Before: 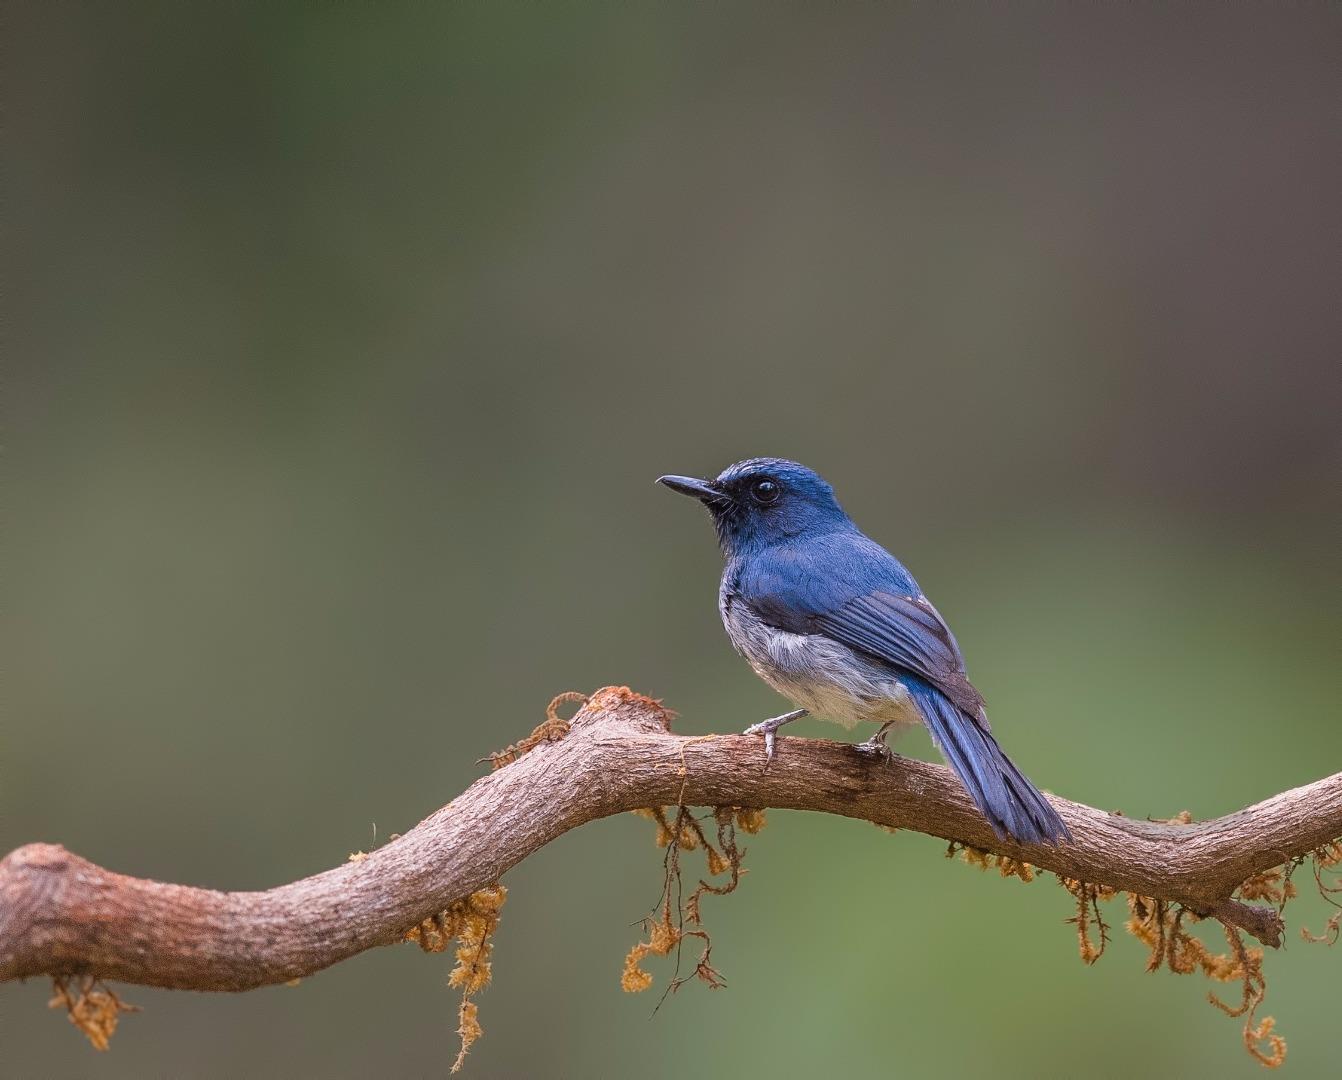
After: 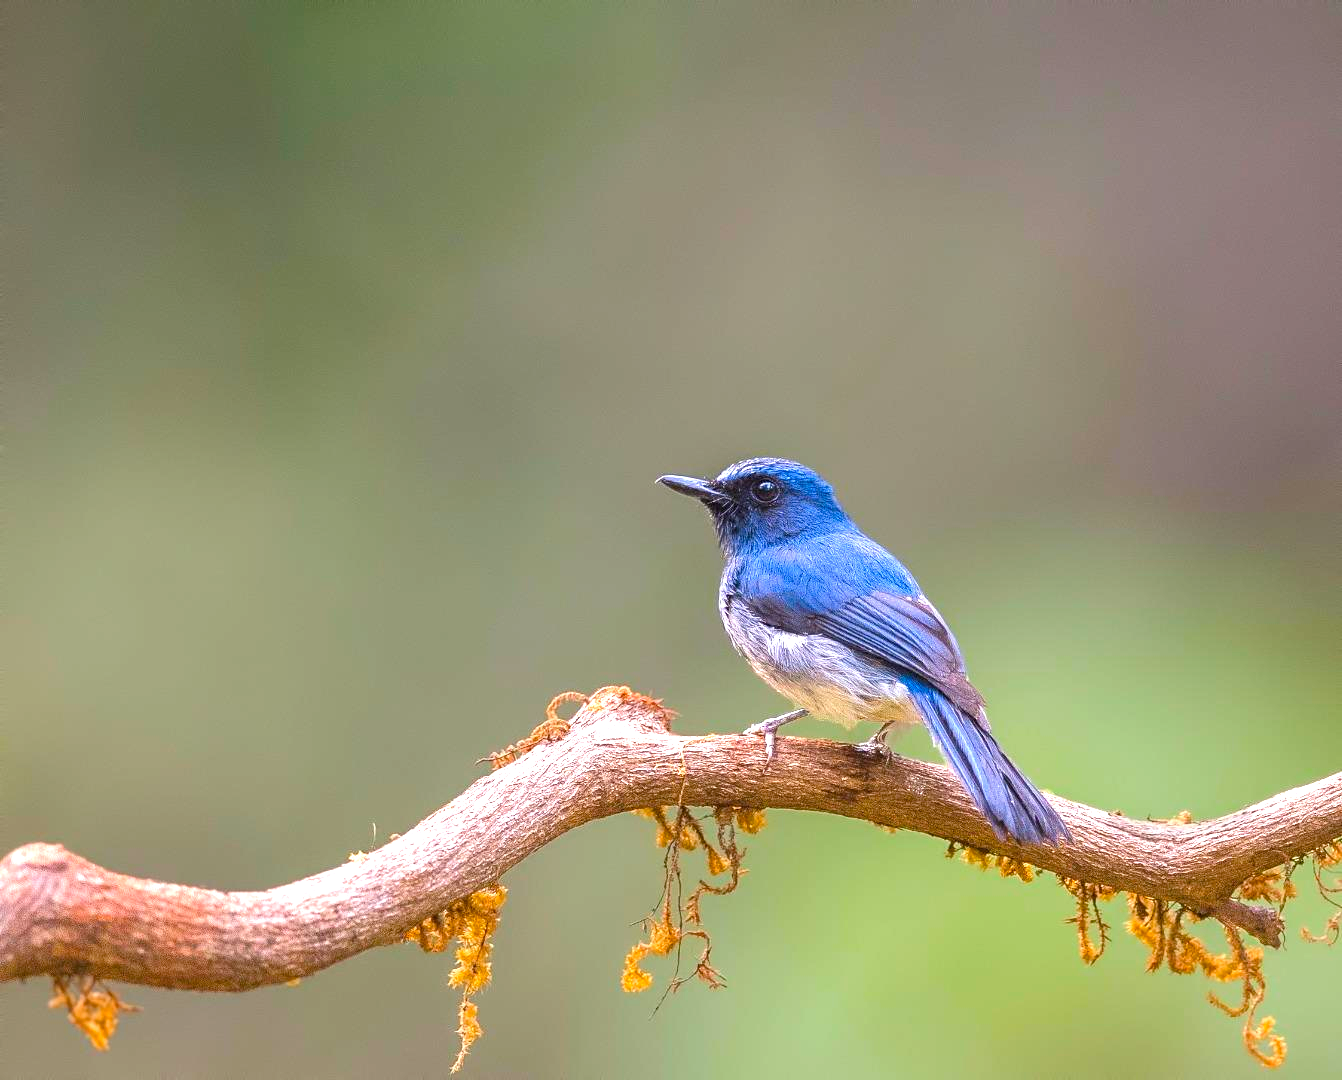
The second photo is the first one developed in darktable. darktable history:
exposure: black level correction 0, exposure 1.199 EV, compensate highlight preservation false
color balance rgb: linear chroma grading › global chroma 0.71%, perceptual saturation grading › global saturation 30.019%, perceptual brilliance grading › global brilliance 2.713%, perceptual brilliance grading › highlights -3.173%, perceptual brilliance grading › shadows 3.727%
